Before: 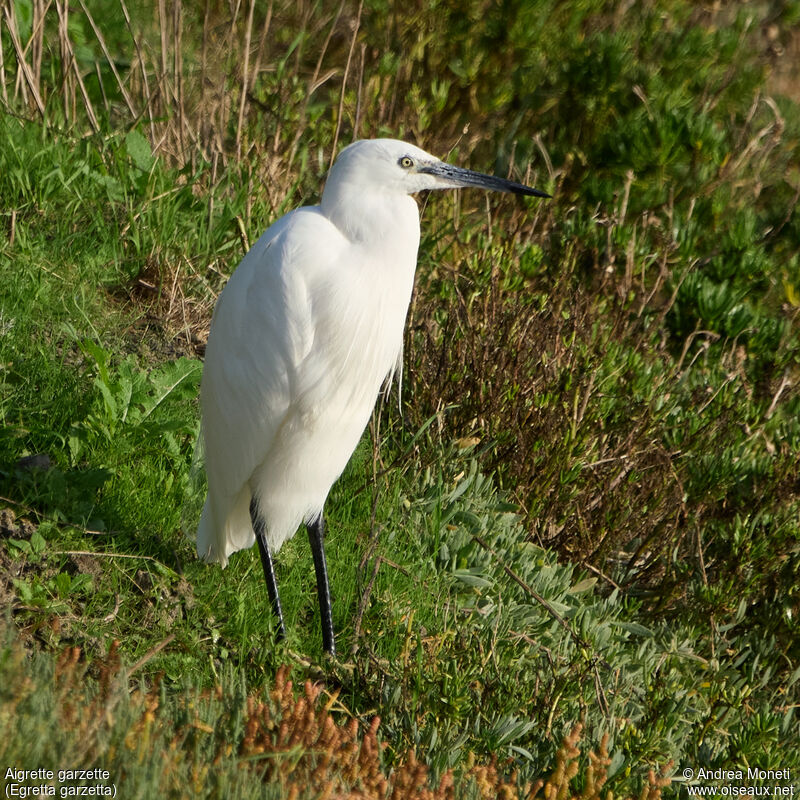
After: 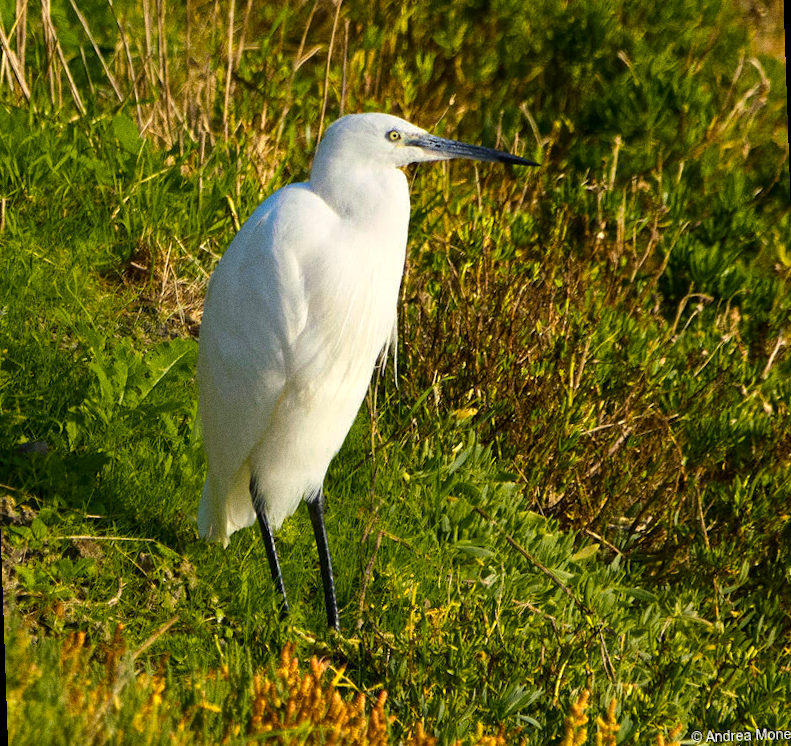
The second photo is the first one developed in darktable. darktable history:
grain: coarseness 0.09 ISO
color balance rgb: linear chroma grading › global chroma 15%, perceptual saturation grading › global saturation 30%
color zones: curves: ch0 [(0.099, 0.624) (0.257, 0.596) (0.384, 0.376) (0.529, 0.492) (0.697, 0.564) (0.768, 0.532) (0.908, 0.644)]; ch1 [(0.112, 0.564) (0.254, 0.612) (0.432, 0.676) (0.592, 0.456) (0.743, 0.684) (0.888, 0.536)]; ch2 [(0.25, 0.5) (0.469, 0.36) (0.75, 0.5)]
rotate and perspective: rotation -2°, crop left 0.022, crop right 0.978, crop top 0.049, crop bottom 0.951
